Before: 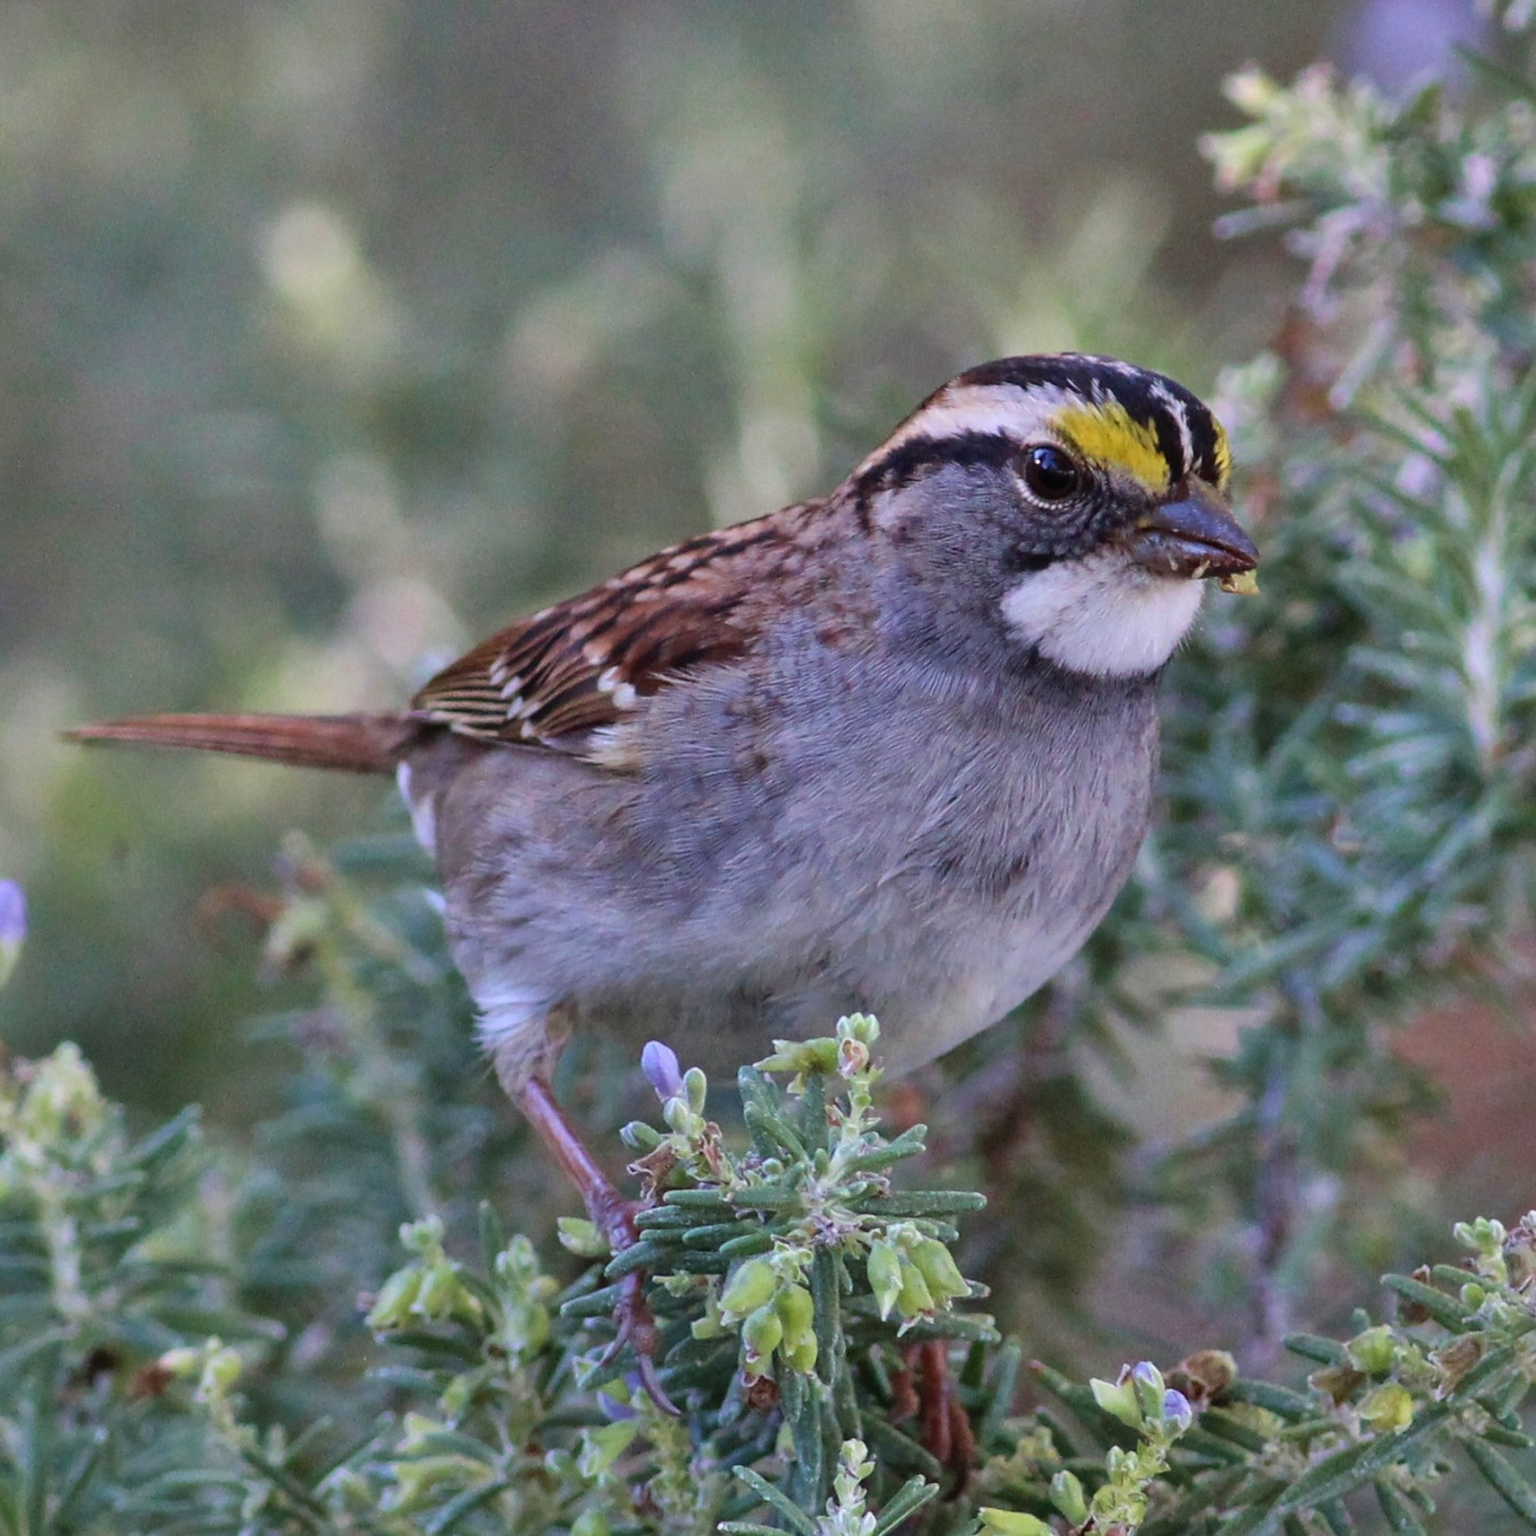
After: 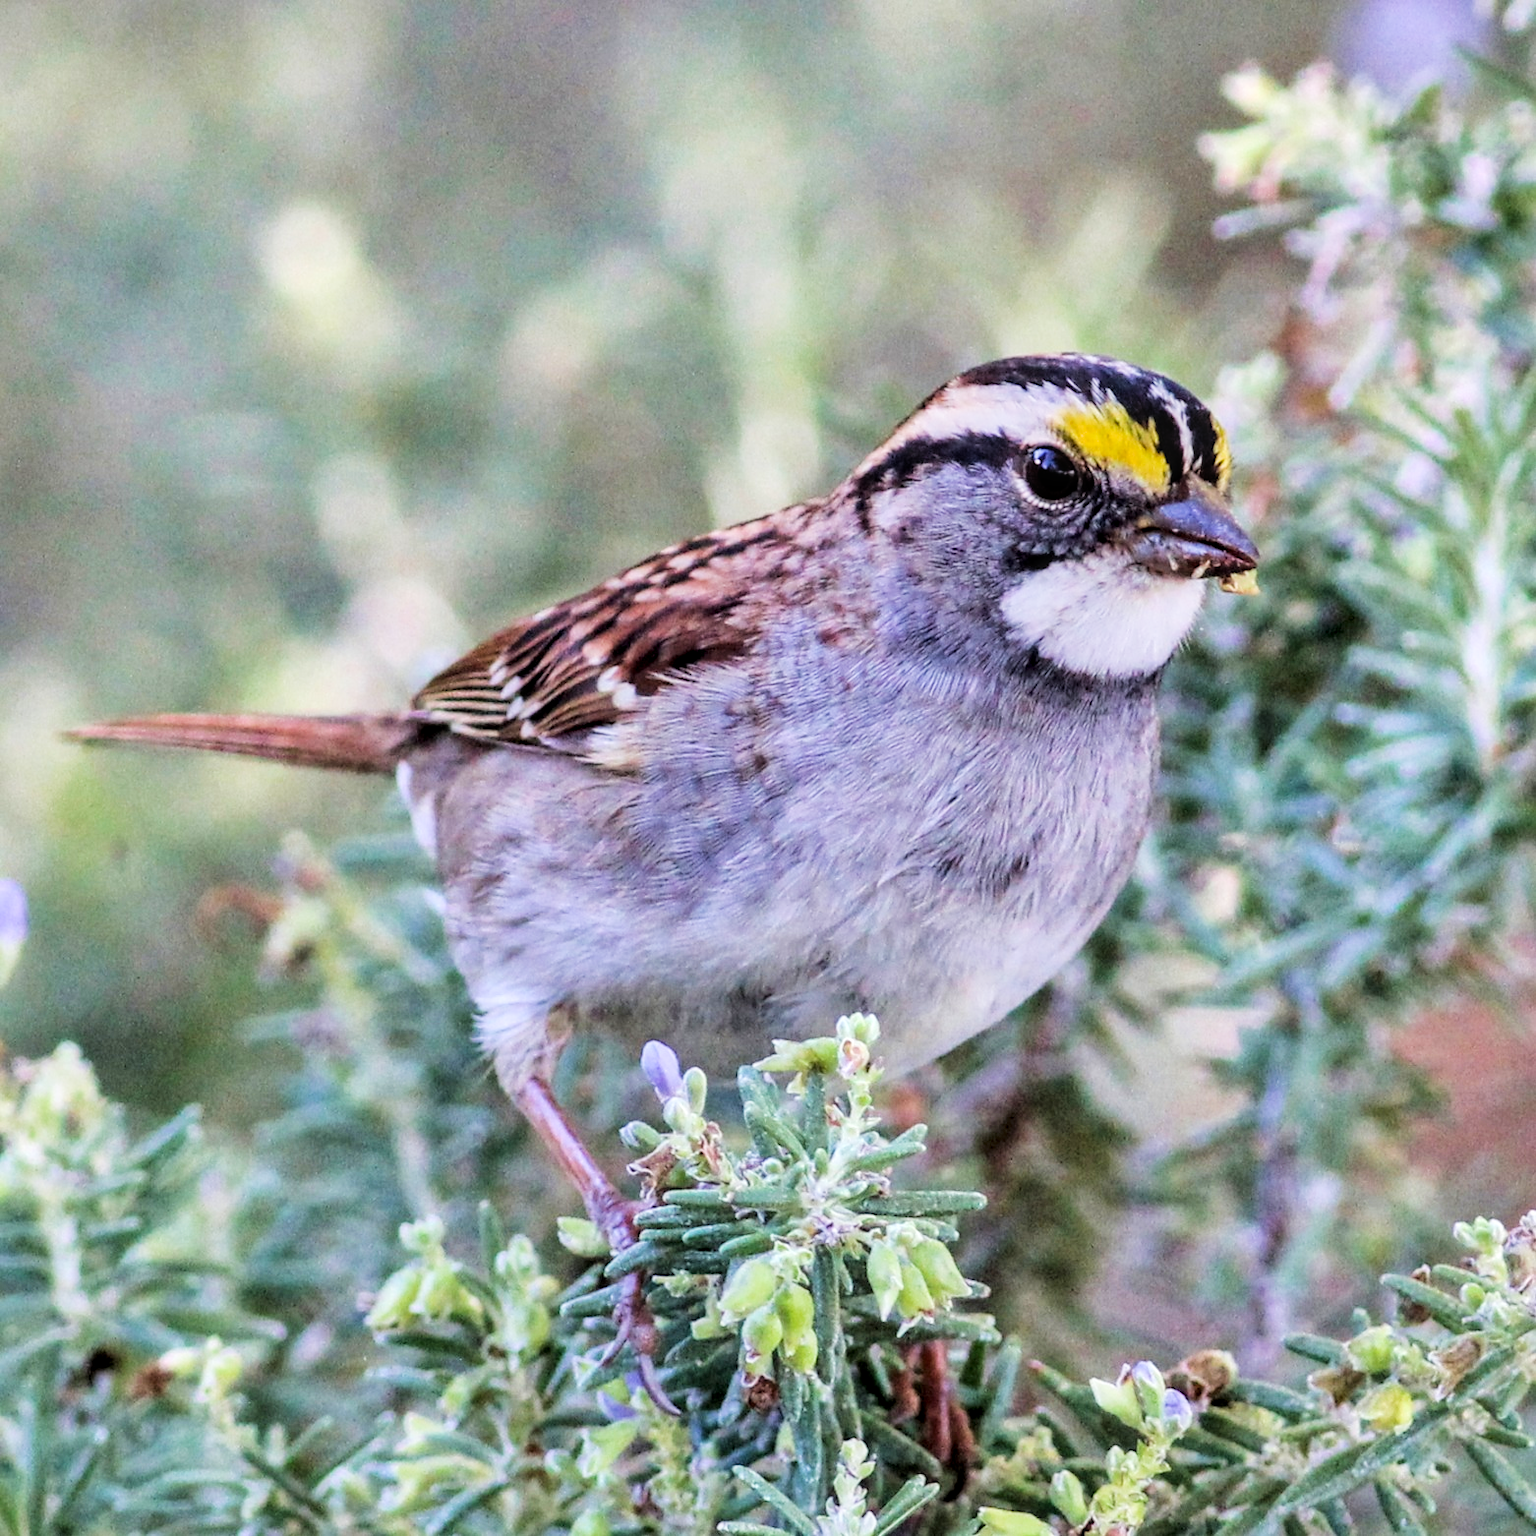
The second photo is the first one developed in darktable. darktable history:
exposure: black level correction 0, exposure 1.1 EV, compensate exposure bias true, compensate highlight preservation false
color balance rgb: perceptual saturation grading › global saturation 10%, global vibrance 10%
filmic rgb: black relative exposure -5 EV, hardness 2.88, contrast 1.3, highlights saturation mix -30%
local contrast: on, module defaults
